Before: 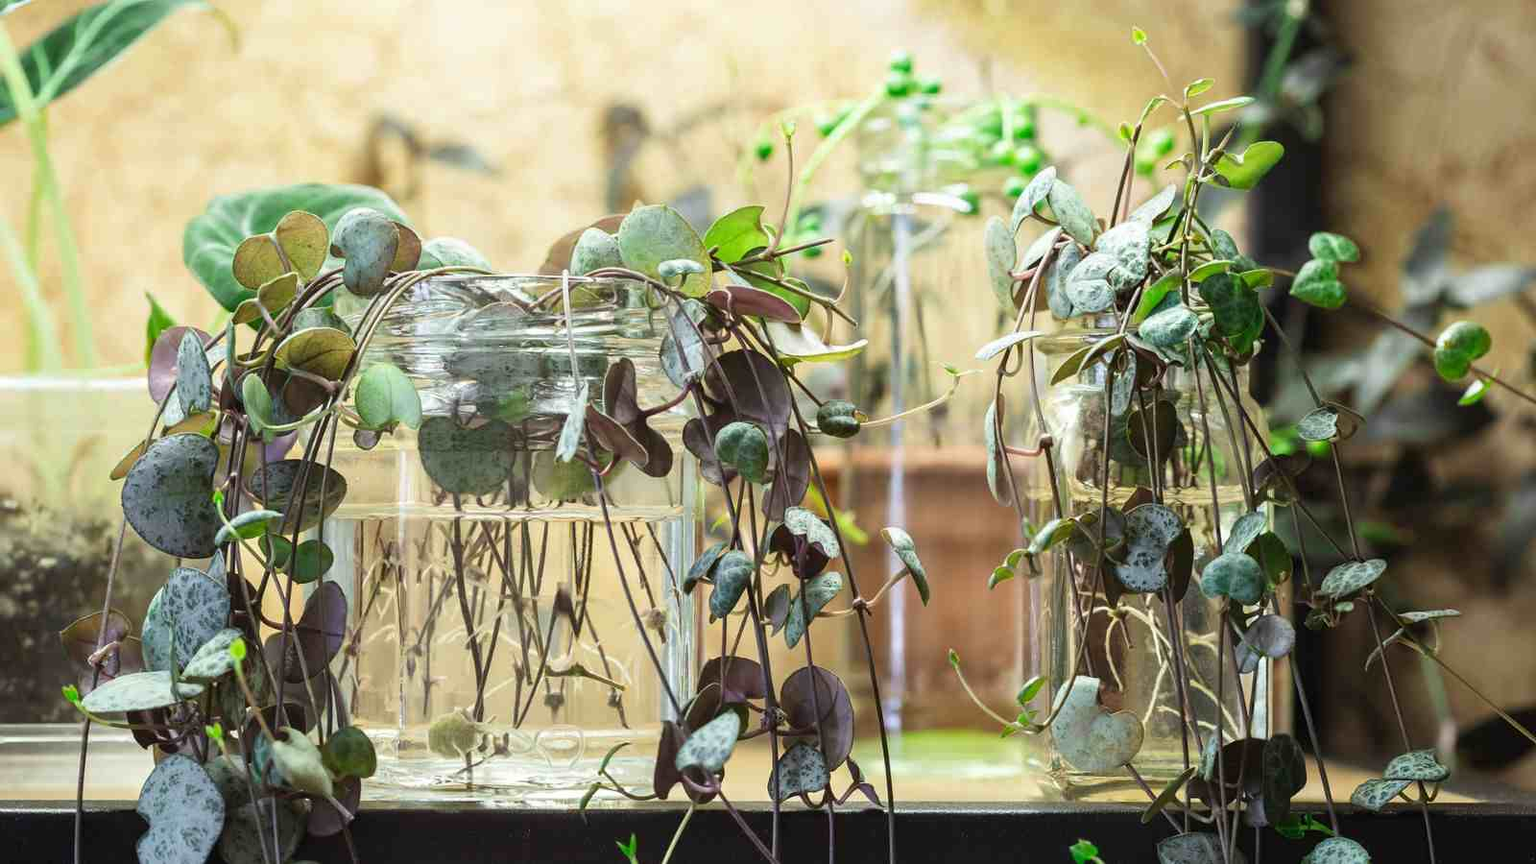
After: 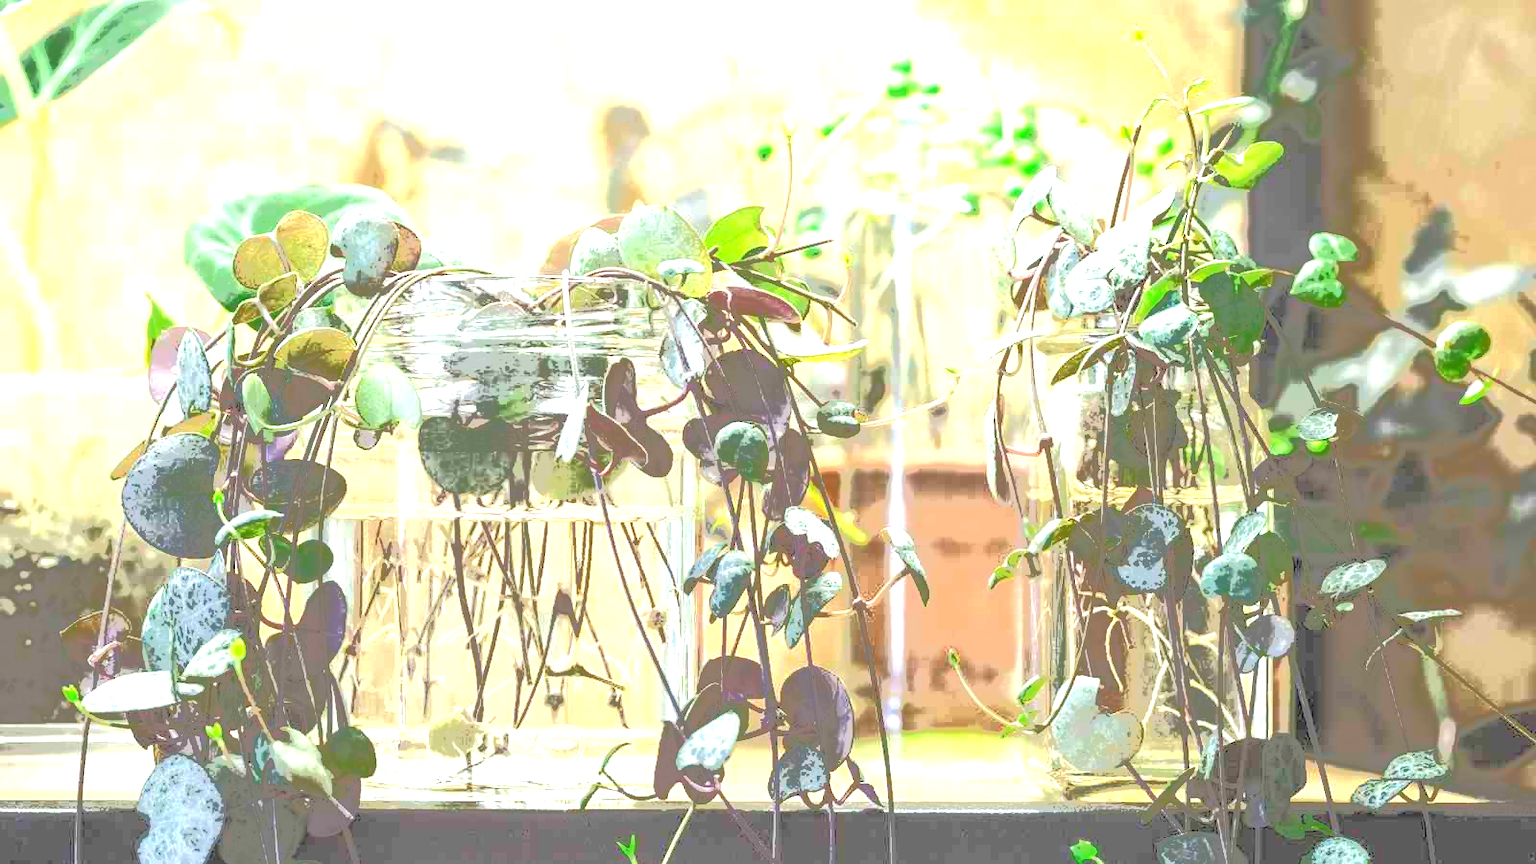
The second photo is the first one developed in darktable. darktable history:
tone curve: curves: ch0 [(0, 0) (0.003, 0.011) (0.011, 0.043) (0.025, 0.133) (0.044, 0.226) (0.069, 0.303) (0.1, 0.371) (0.136, 0.429) (0.177, 0.482) (0.224, 0.516) (0.277, 0.539) (0.335, 0.535) (0.399, 0.517) (0.468, 0.498) (0.543, 0.523) (0.623, 0.655) (0.709, 0.83) (0.801, 0.827) (0.898, 0.89) (1, 1)], color space Lab, independent channels, preserve colors none
exposure: black level correction 0, exposure 1.2 EV, compensate highlight preservation false
